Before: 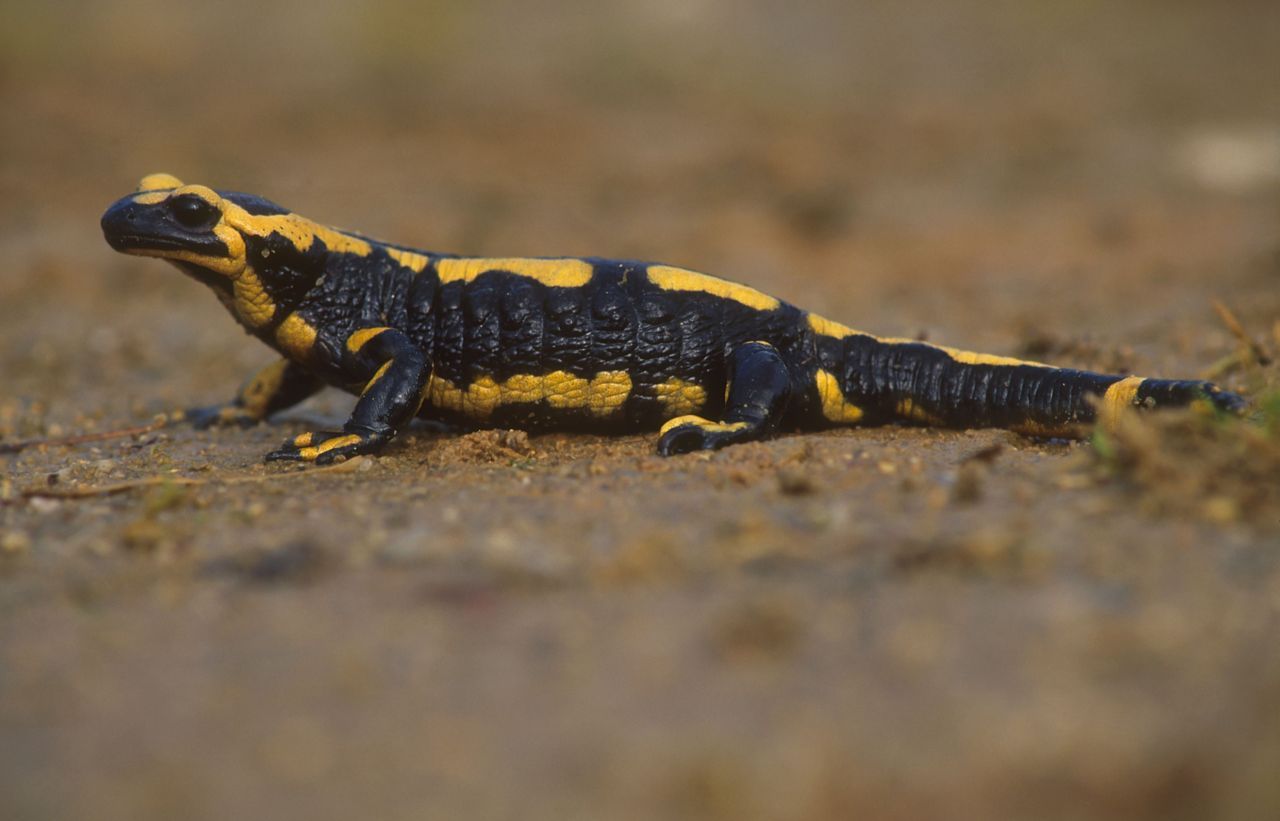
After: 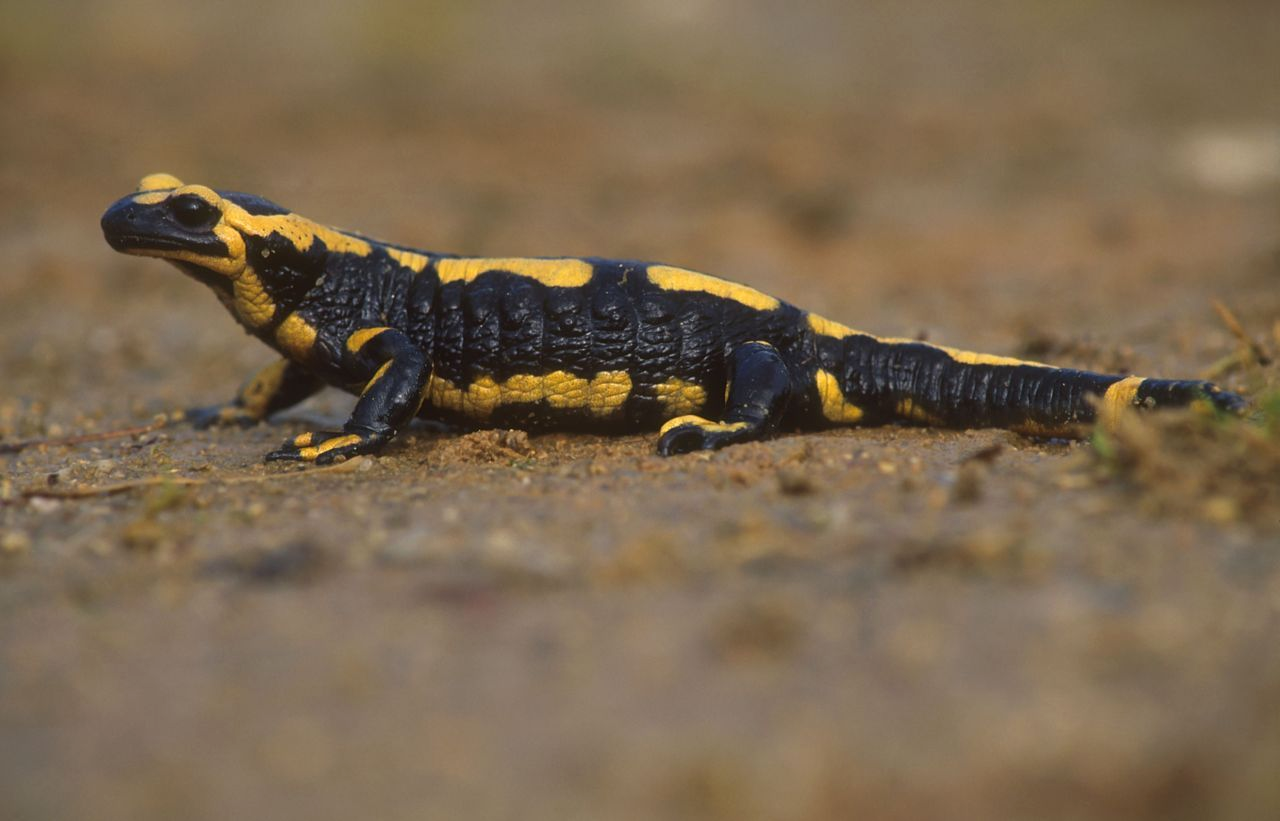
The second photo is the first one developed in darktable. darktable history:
shadows and highlights: shadows -12.21, white point adjustment 3.82, highlights 28.09
